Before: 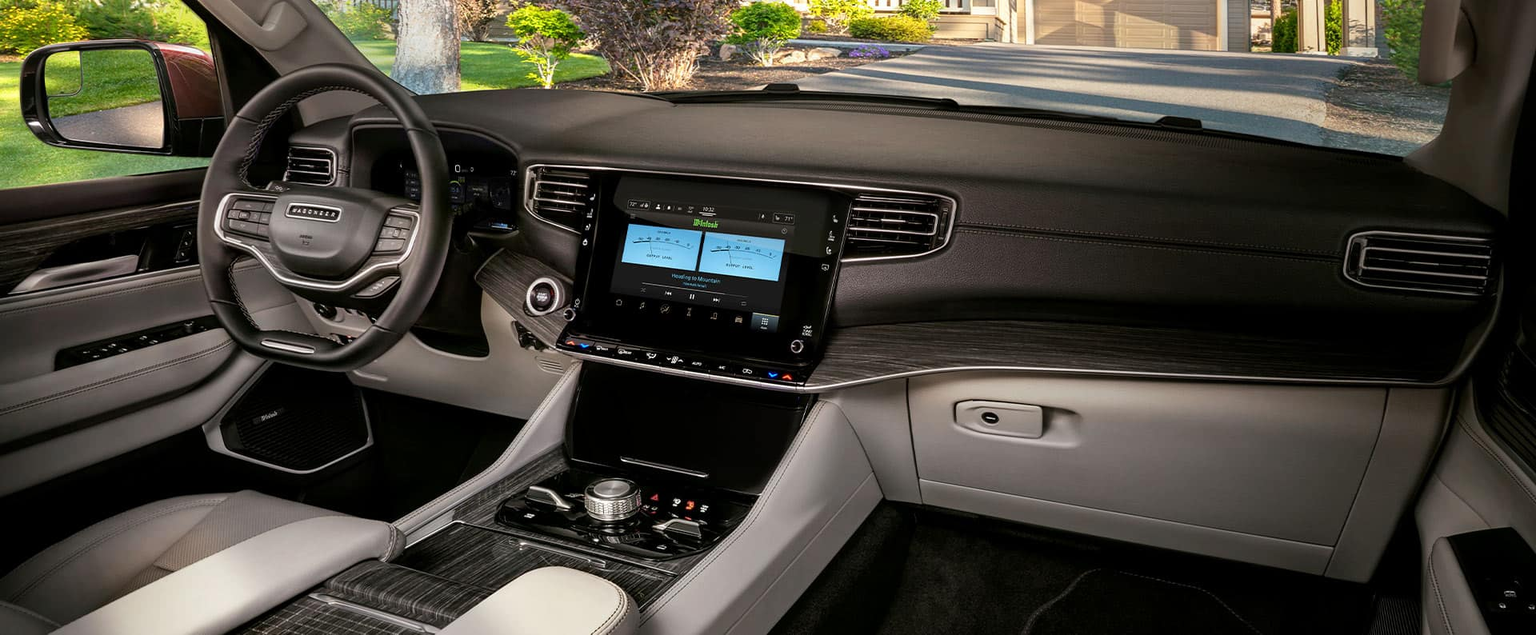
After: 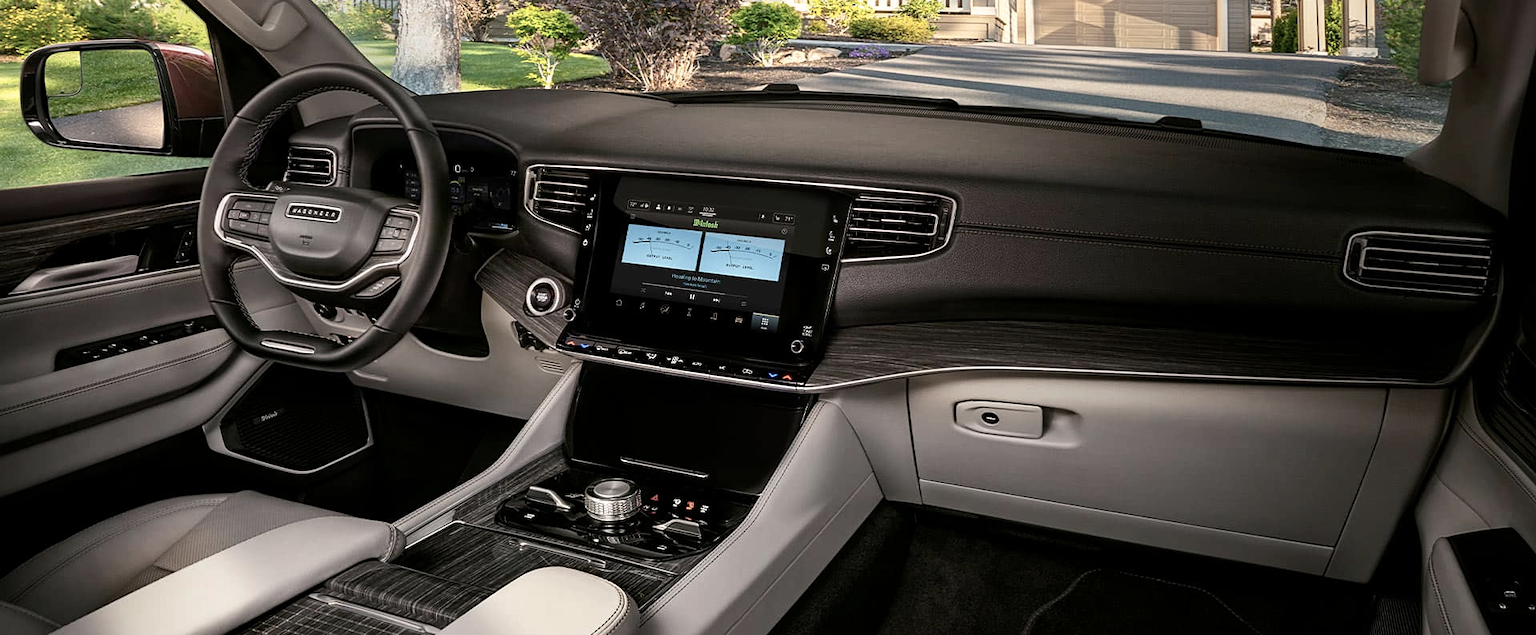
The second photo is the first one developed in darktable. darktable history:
sharpen: amount 0.212
color balance rgb: highlights gain › chroma 0.759%, highlights gain › hue 57.34°, linear chroma grading › shadows -2.238%, linear chroma grading › highlights -14.285%, linear chroma grading › global chroma -9.39%, linear chroma grading › mid-tones -9.801%, perceptual saturation grading › global saturation 19.732%, global vibrance 20%
contrast brightness saturation: contrast 0.102, saturation -0.295
